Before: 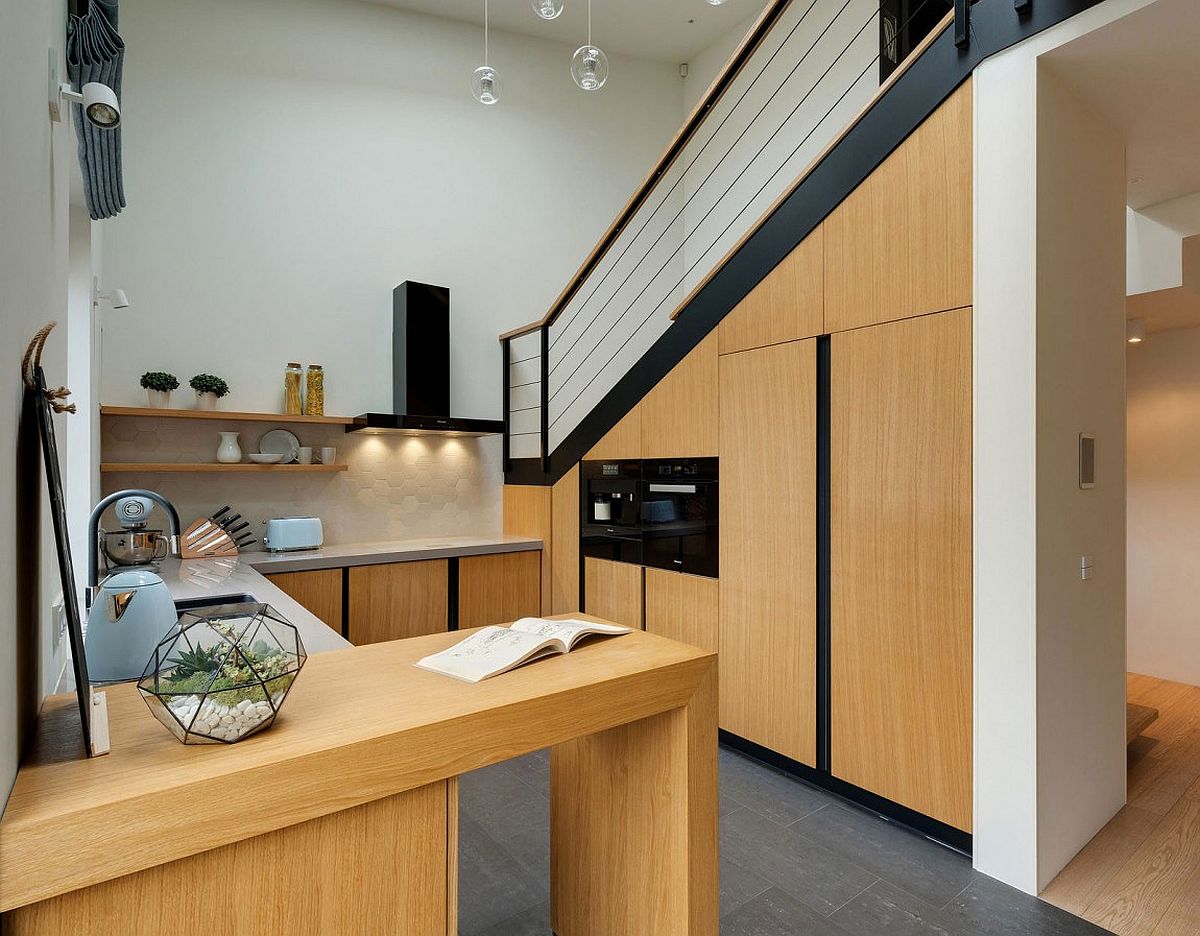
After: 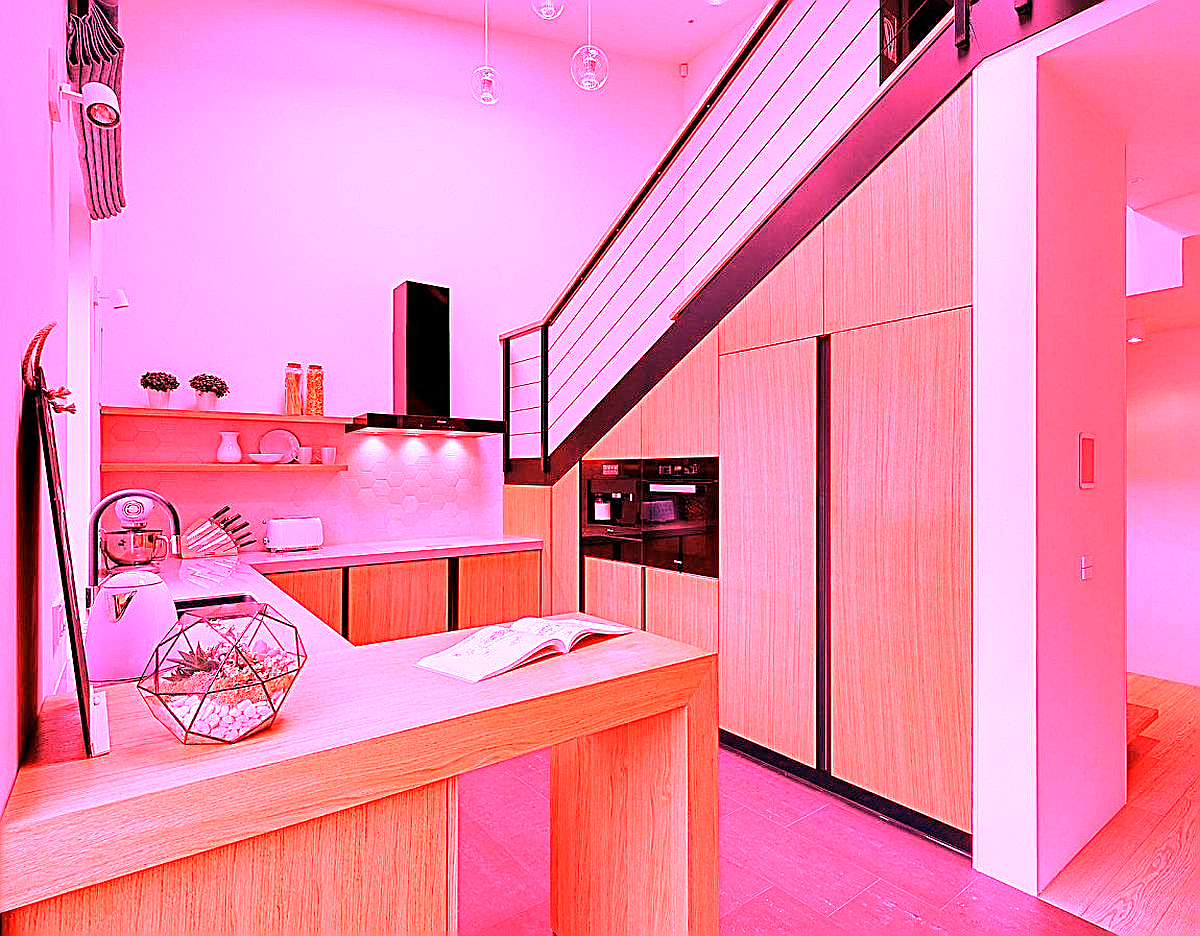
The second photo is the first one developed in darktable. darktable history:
white balance: red 4.26, blue 1.802
sharpen: on, module defaults
